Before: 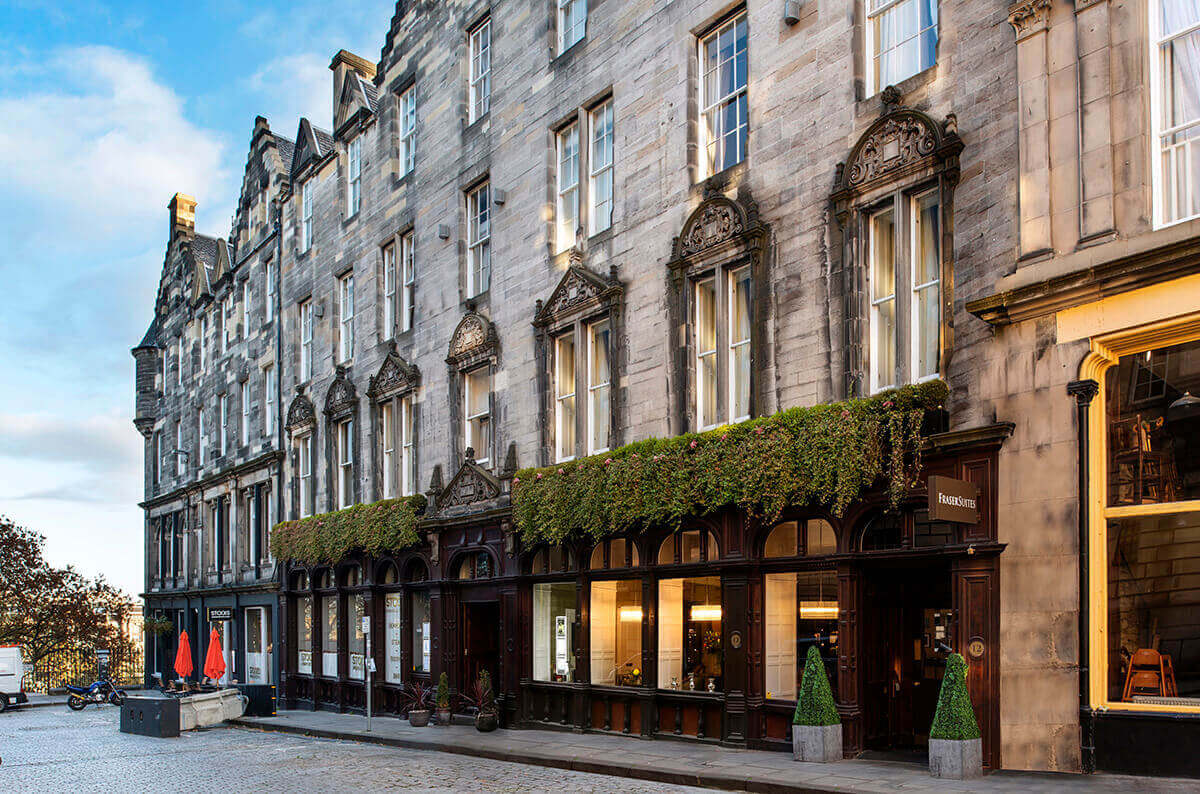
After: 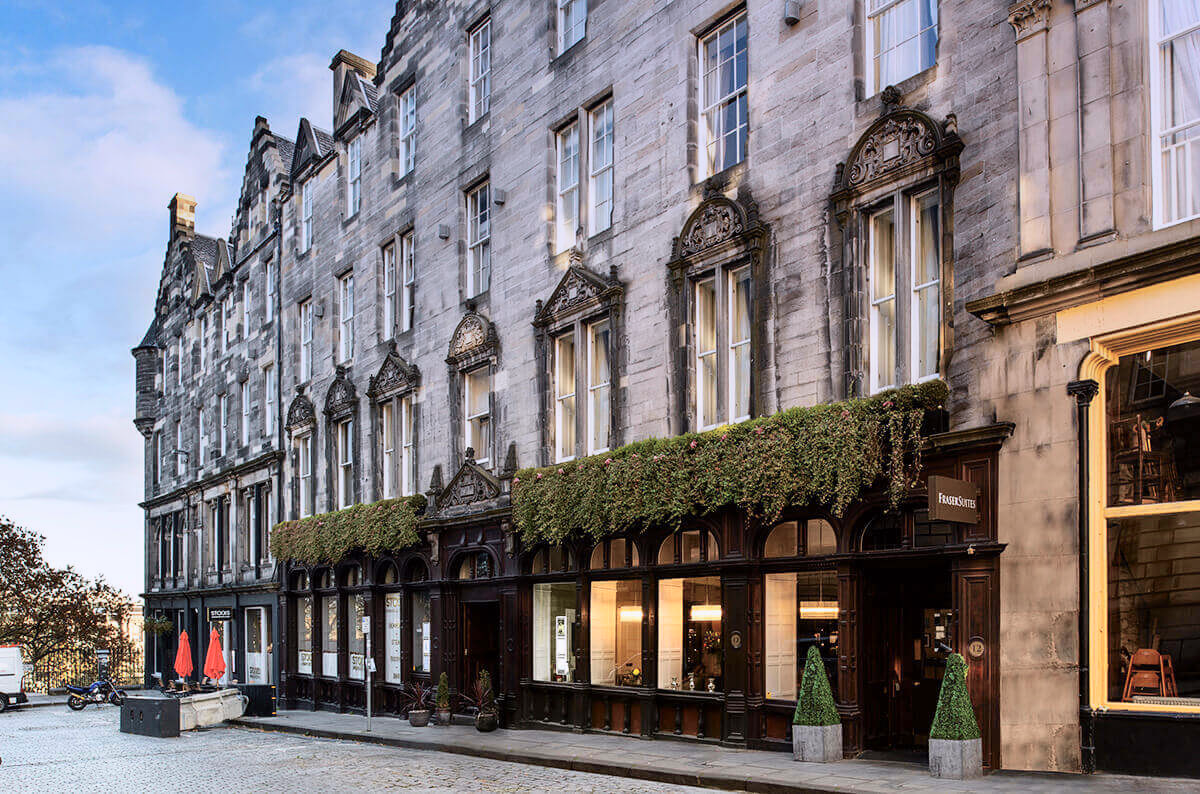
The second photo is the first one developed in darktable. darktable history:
tone curve: curves: ch0 [(0, 0) (0.739, 0.837) (1, 1)]; ch1 [(0, 0) (0.226, 0.261) (0.383, 0.397) (0.462, 0.473) (0.498, 0.502) (0.521, 0.52) (0.578, 0.57) (1, 1)]; ch2 [(0, 0) (0.438, 0.456) (0.5, 0.5) (0.547, 0.557) (0.597, 0.58) (0.629, 0.603) (1, 1)], color space Lab, independent channels, preserve colors none
graduated density: hue 238.83°, saturation 50%
